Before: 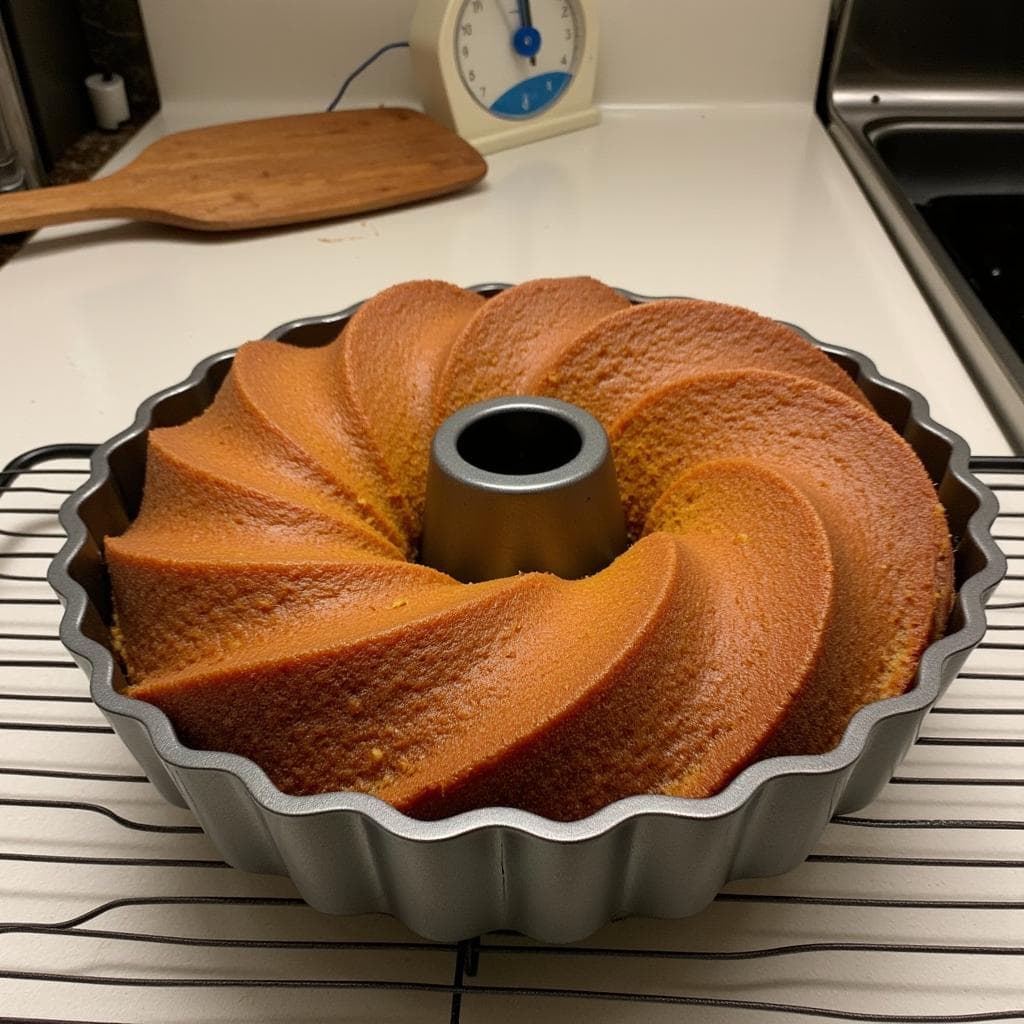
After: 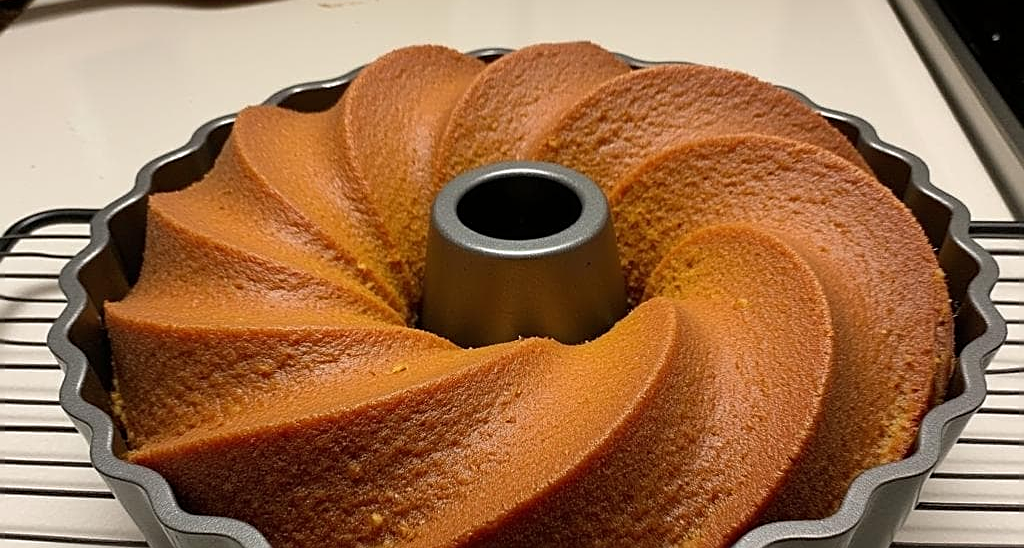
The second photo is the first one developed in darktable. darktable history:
crop and rotate: top 23.043%, bottom 23.437%
sharpen: on, module defaults
